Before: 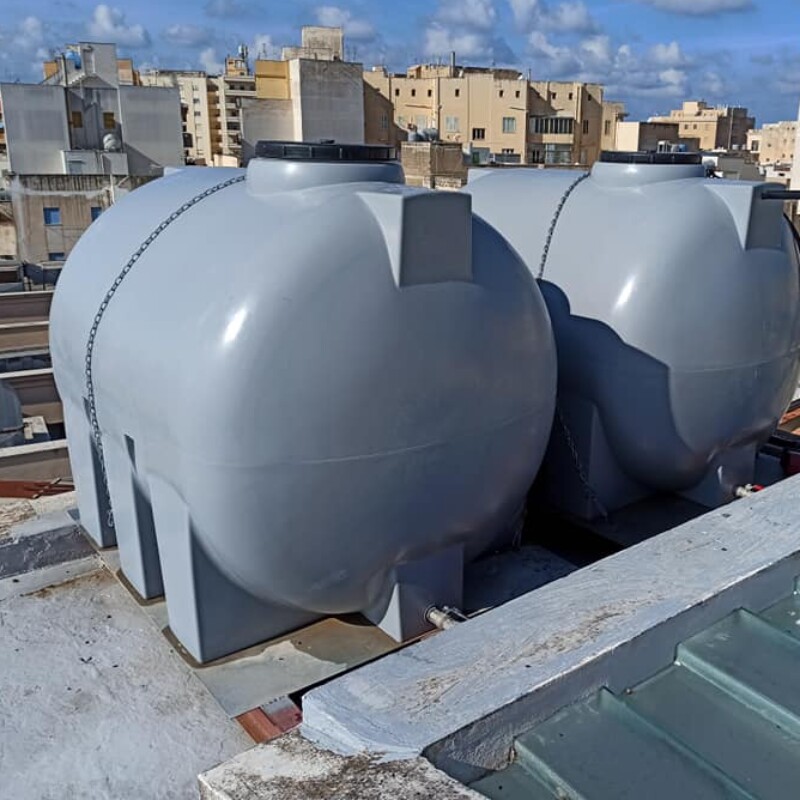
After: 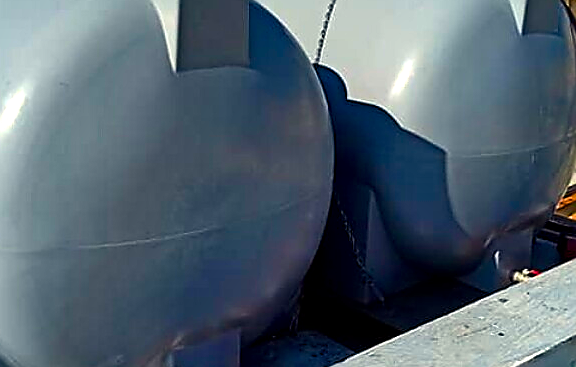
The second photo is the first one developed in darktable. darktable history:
sharpen: radius 1.4, amount 1.25, threshold 0.7
crop and rotate: left 27.938%, top 27.046%, bottom 27.046%
white balance: red 1.029, blue 0.92
local contrast: mode bilateral grid, contrast 20, coarseness 50, detail 140%, midtone range 0.2
color balance: output saturation 120%
shadows and highlights: soften with gaussian
color balance rgb: linear chroma grading › global chroma 9%, perceptual saturation grading › global saturation 36%, perceptual saturation grading › shadows 35%, perceptual brilliance grading › global brilliance 15%, perceptual brilliance grading › shadows -35%, global vibrance 15%
